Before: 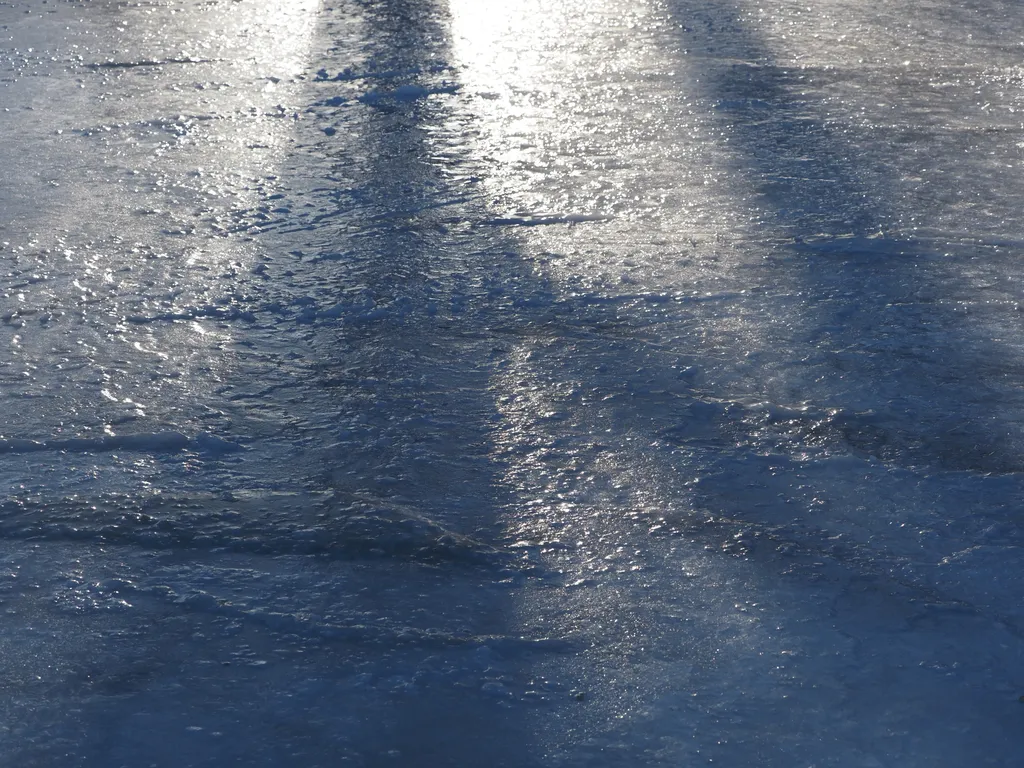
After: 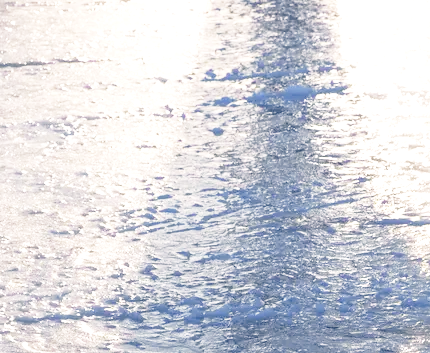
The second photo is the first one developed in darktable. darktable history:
color balance rgb: highlights gain › chroma 3.09%, highlights gain › hue 60.21°, global offset › luminance 0.489%, global offset › hue 61.26°, linear chroma grading › global chroma 5.467%, perceptual saturation grading › global saturation 2.37%, global vibrance -17.728%, contrast -6.3%
local contrast: on, module defaults
exposure: black level correction 0, exposure 1.2 EV, compensate exposure bias true, compensate highlight preservation false
base curve: curves: ch0 [(0, 0) (0.028, 0.03) (0.121, 0.232) (0.46, 0.748) (0.859, 0.968) (1, 1)], preserve colors none
crop and rotate: left 10.96%, top 0.081%, right 47.014%, bottom 53.894%
velvia: strength 15.11%
tone curve: curves: ch0 [(0, 0.013) (0.036, 0.035) (0.274, 0.288) (0.504, 0.536) (0.844, 0.84) (1, 0.97)]; ch1 [(0, 0) (0.389, 0.403) (0.462, 0.48) (0.499, 0.5) (0.524, 0.529) (0.567, 0.603) (0.626, 0.651) (0.749, 0.781) (1, 1)]; ch2 [(0, 0) (0.464, 0.478) (0.5, 0.501) (0.533, 0.539) (0.599, 0.6) (0.704, 0.732) (1, 1)], color space Lab, independent channels, preserve colors none
